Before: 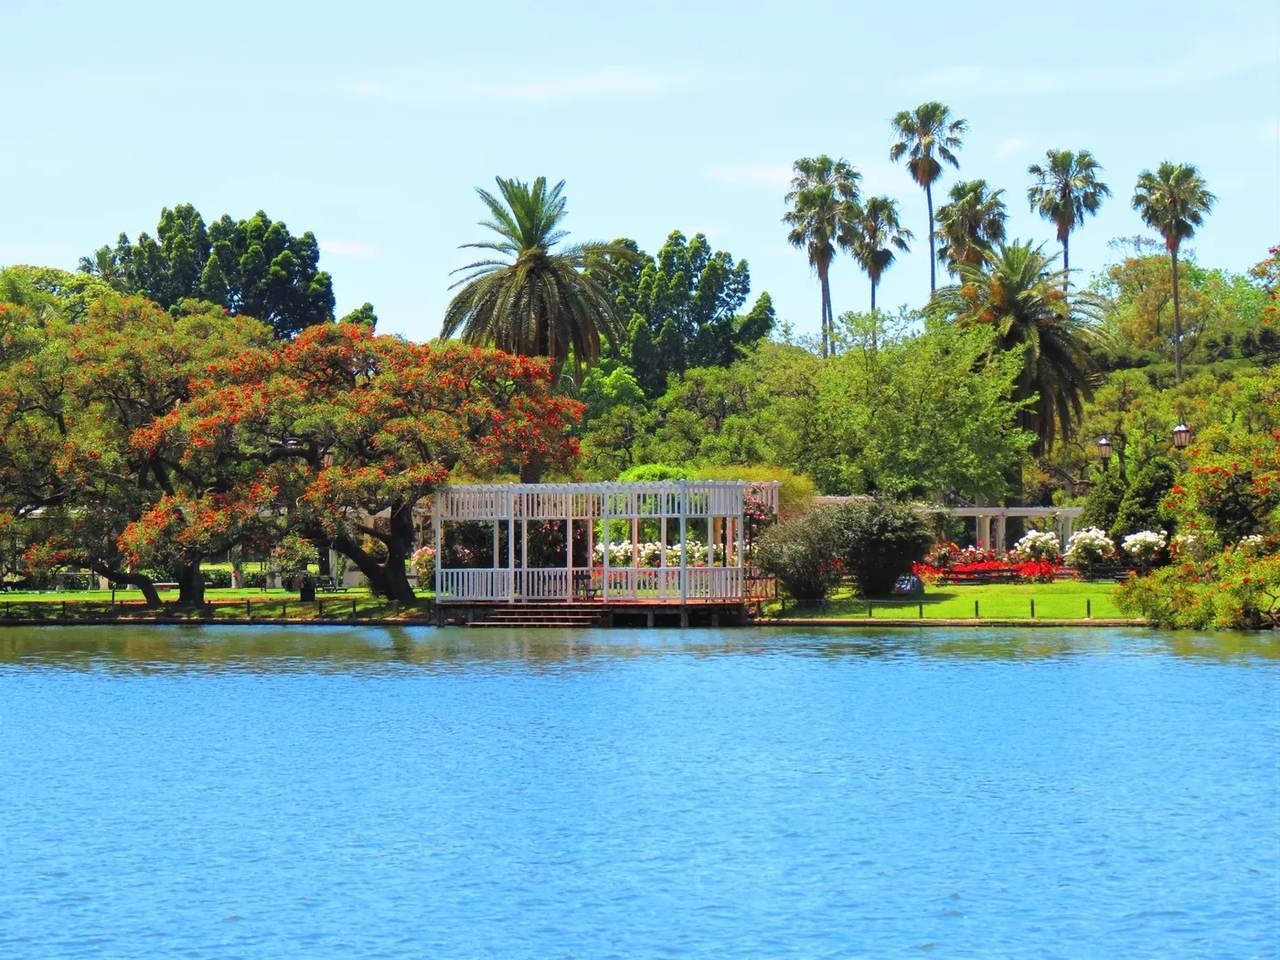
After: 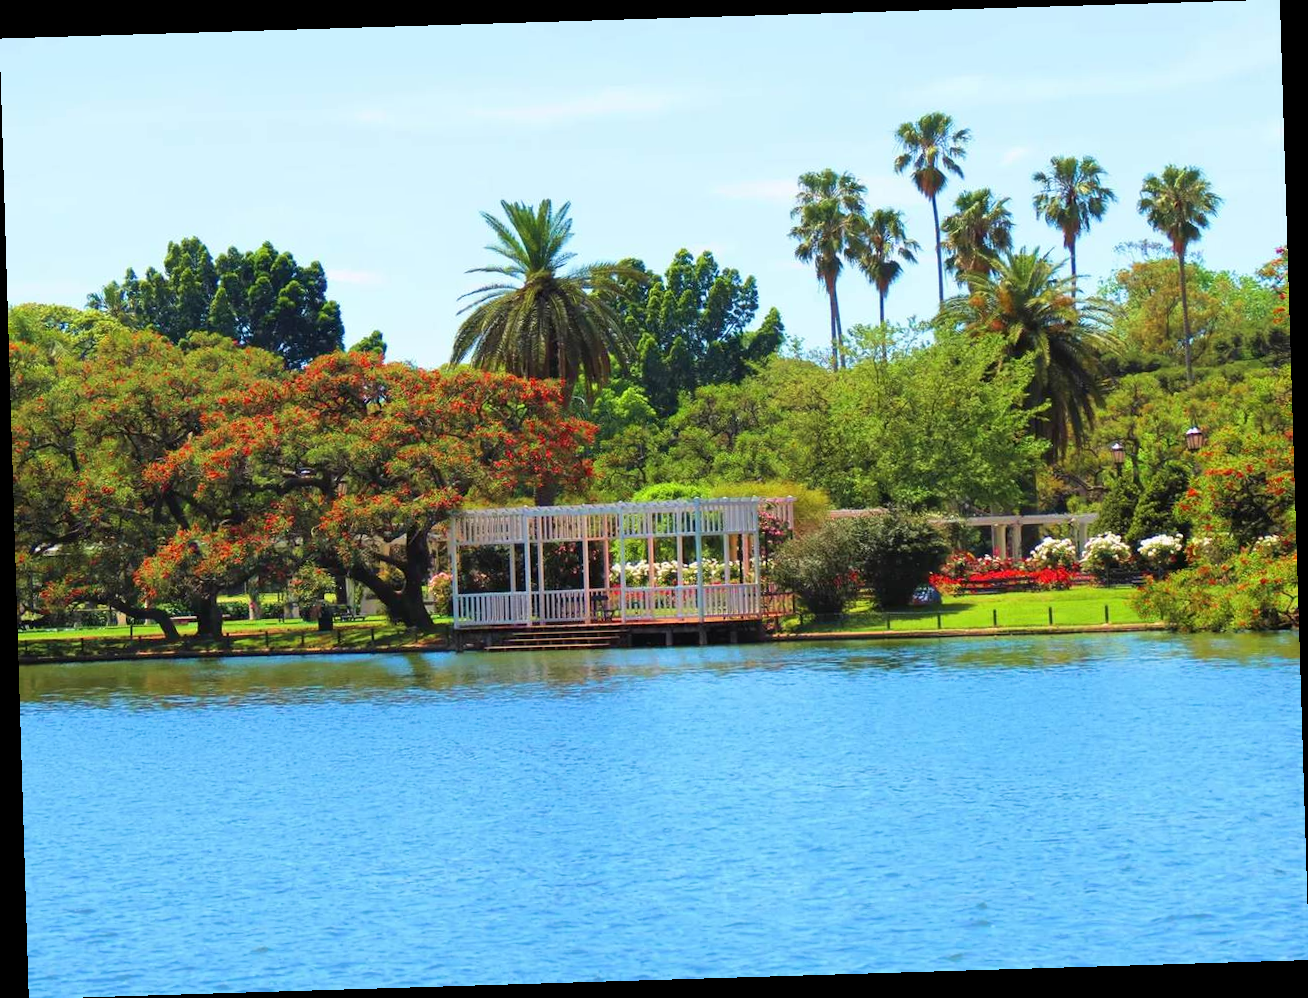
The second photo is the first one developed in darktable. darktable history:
rotate and perspective: rotation -1.75°, automatic cropping off
velvia: on, module defaults
